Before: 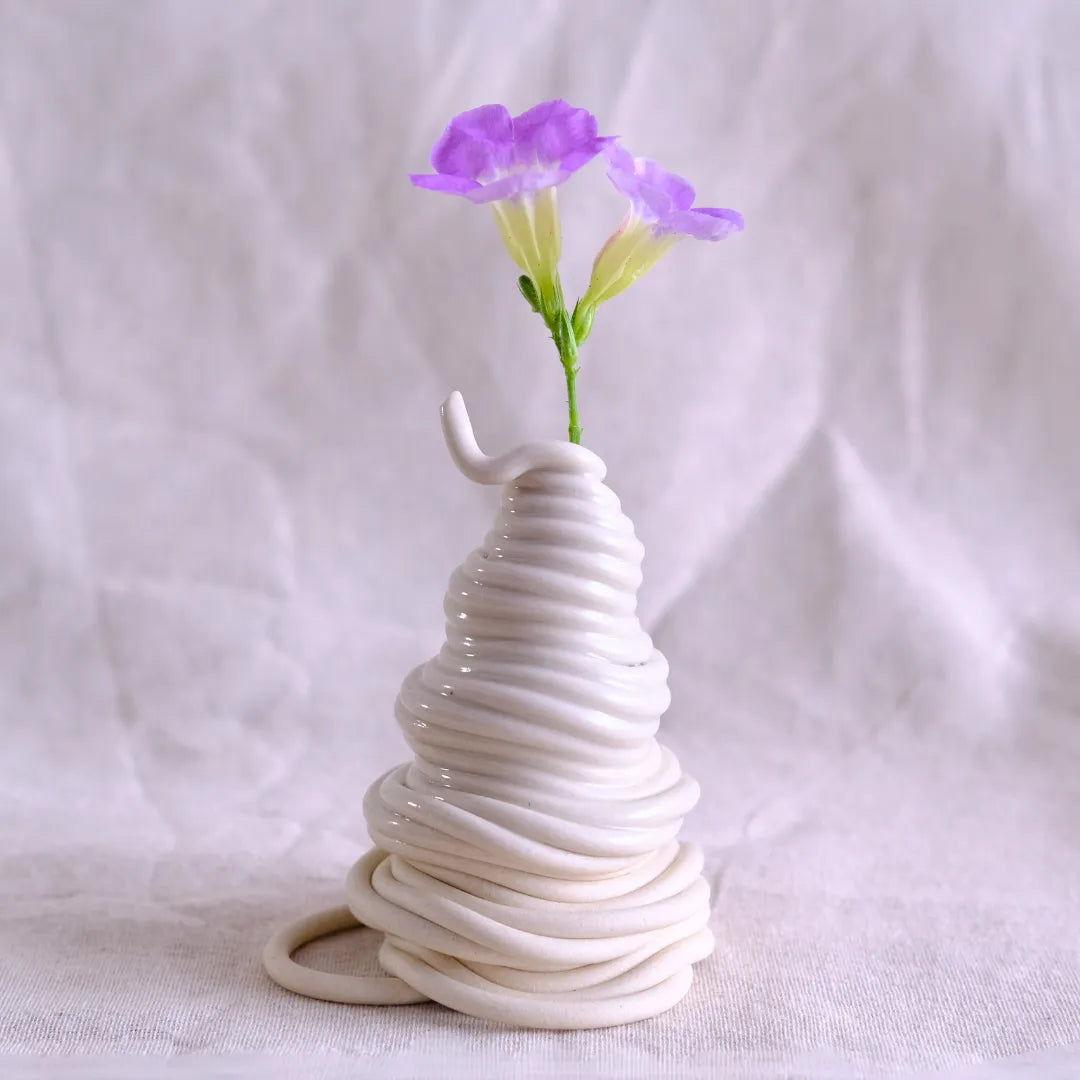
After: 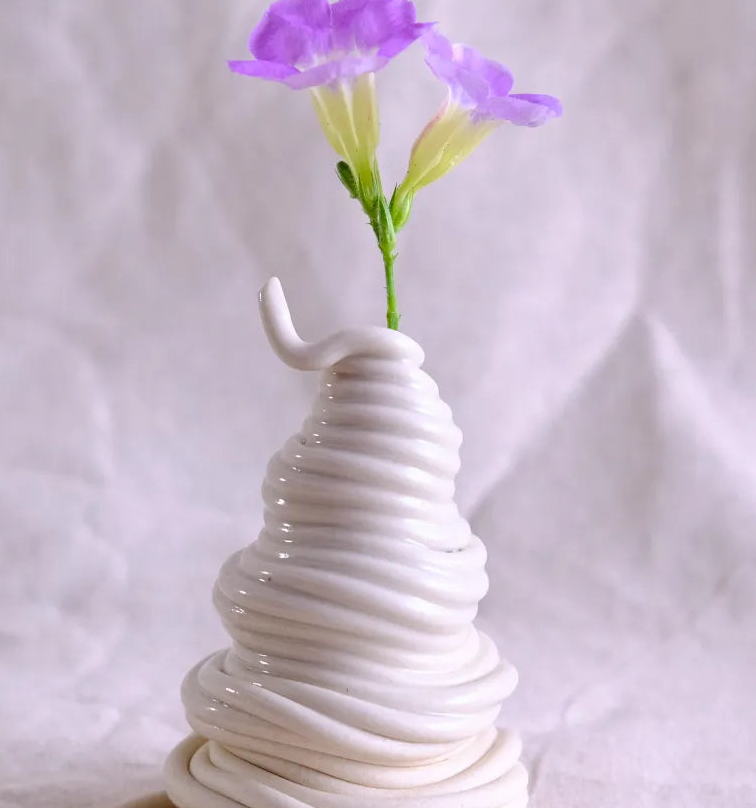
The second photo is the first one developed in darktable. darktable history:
crop and rotate: left 16.933%, top 10.634%, right 13.026%, bottom 14.509%
exposure: compensate highlight preservation false
